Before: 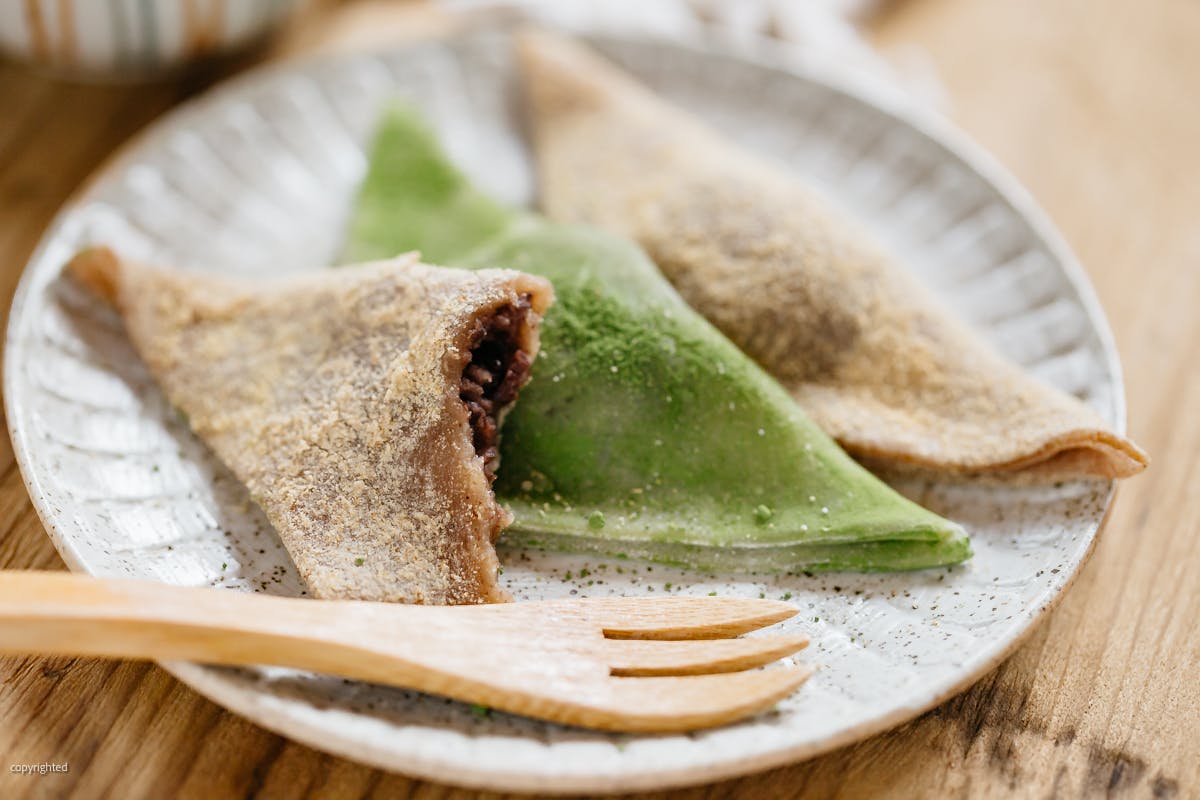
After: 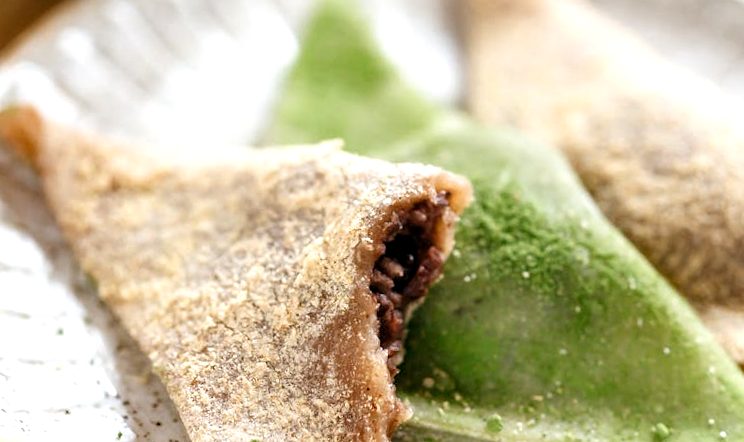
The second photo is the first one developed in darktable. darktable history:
local contrast: highlights 106%, shadows 101%, detail 120%, midtone range 0.2
crop and rotate: angle -5.25°, left 2.007%, top 7.079%, right 27.667%, bottom 30.213%
exposure: black level correction 0.001, exposure 0.499 EV, compensate highlight preservation false
